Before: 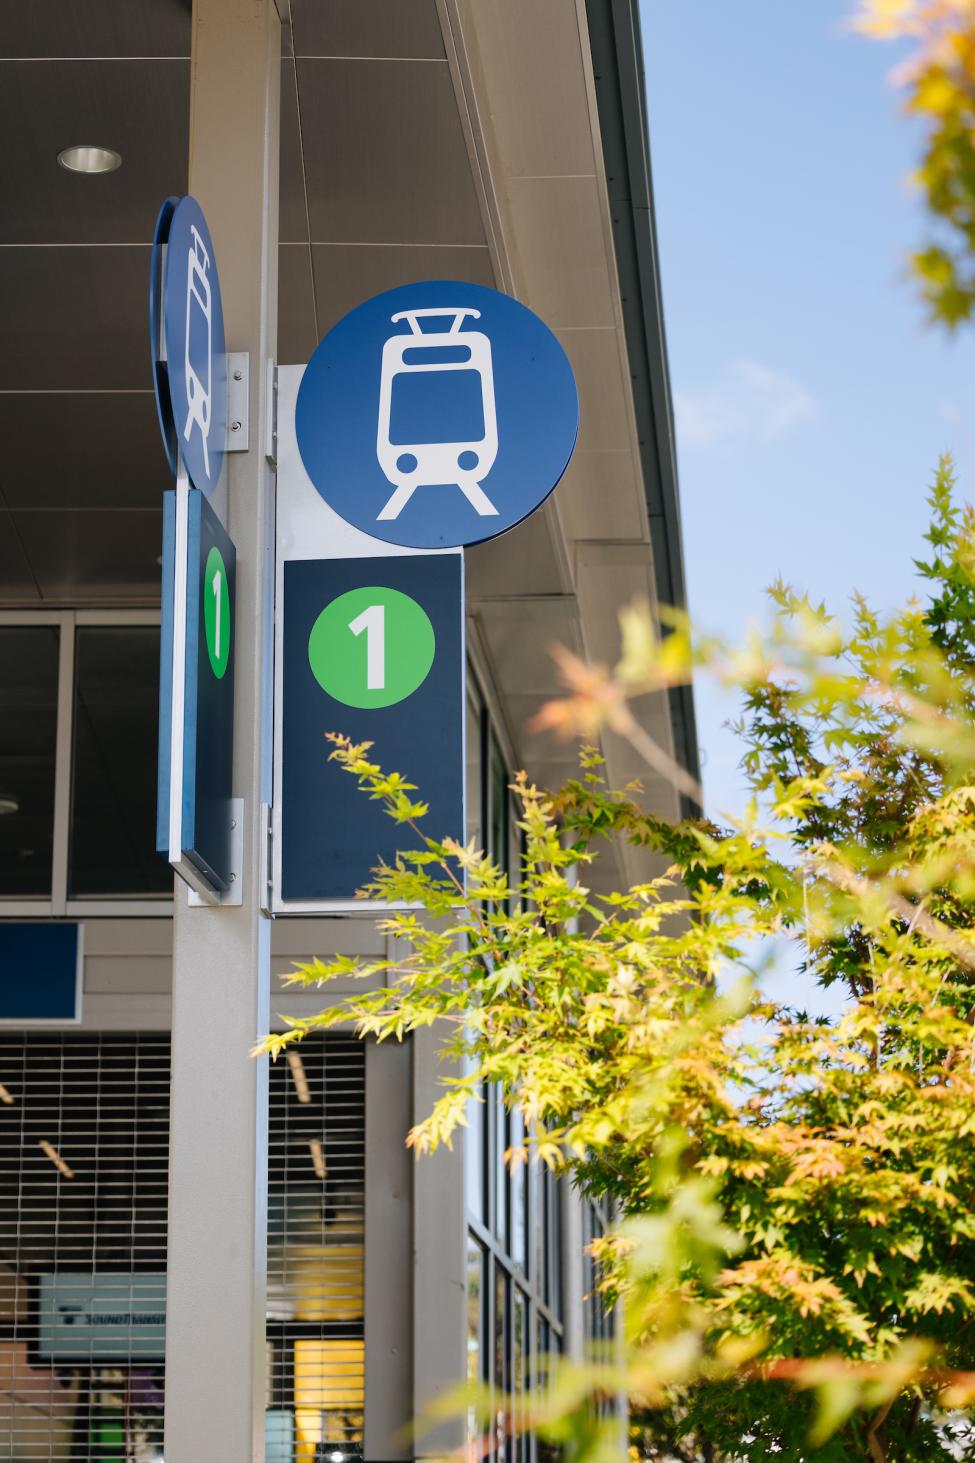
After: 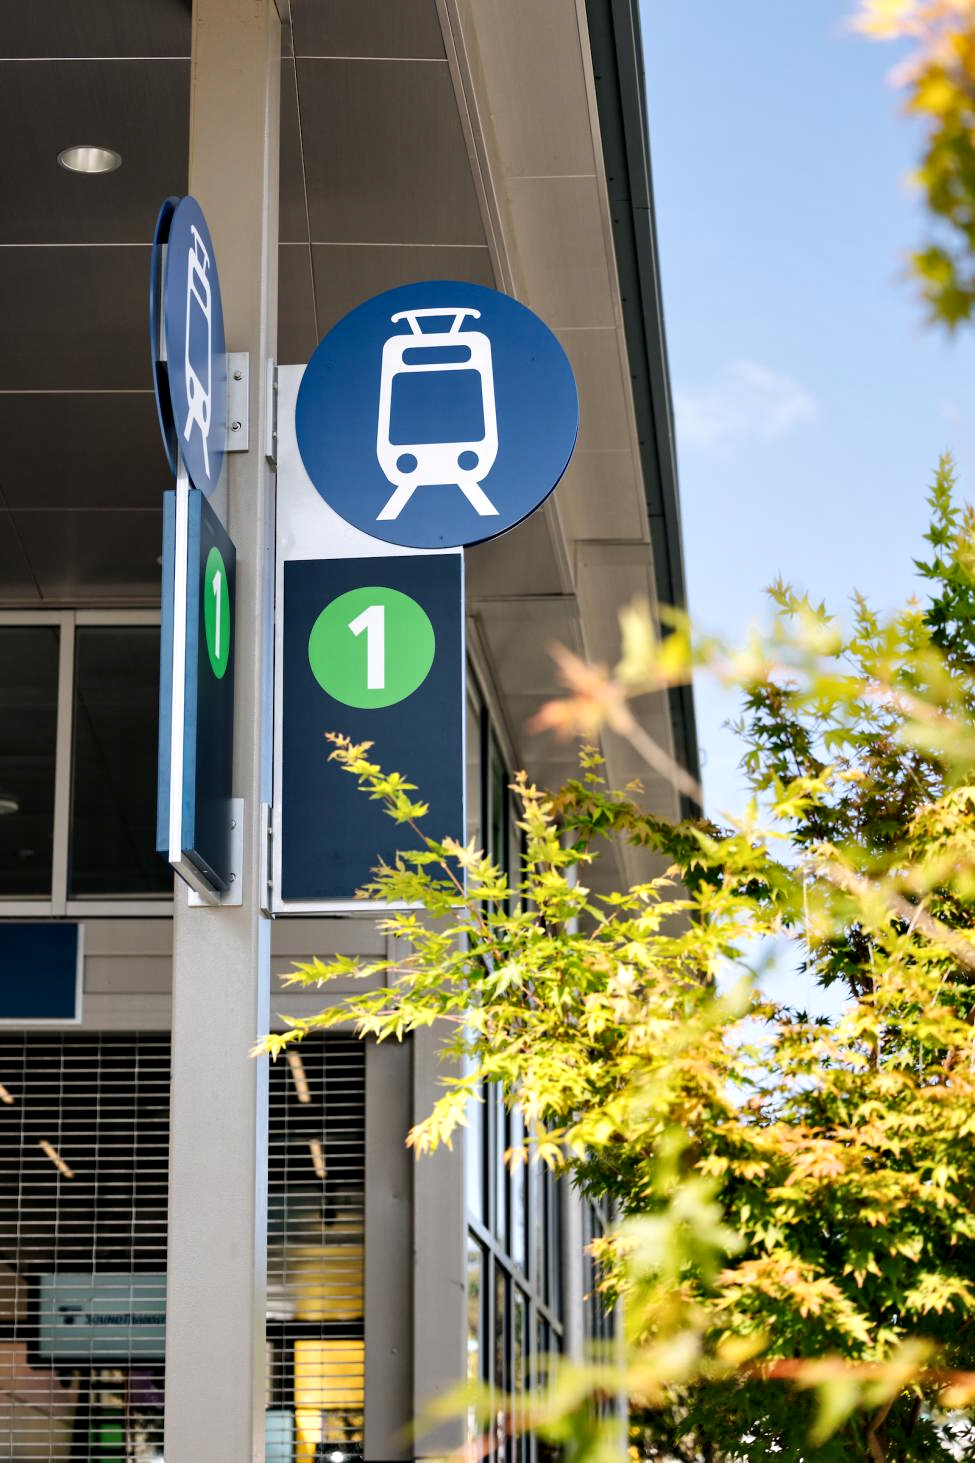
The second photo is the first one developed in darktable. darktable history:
contrast equalizer: y [[0.535, 0.543, 0.548, 0.548, 0.542, 0.532], [0.5 ×6], [0.5 ×6], [0 ×6], [0 ×6]]
color balance rgb: shadows lift › luminance -10%, highlights gain › luminance 10%, saturation formula JzAzBz (2021)
